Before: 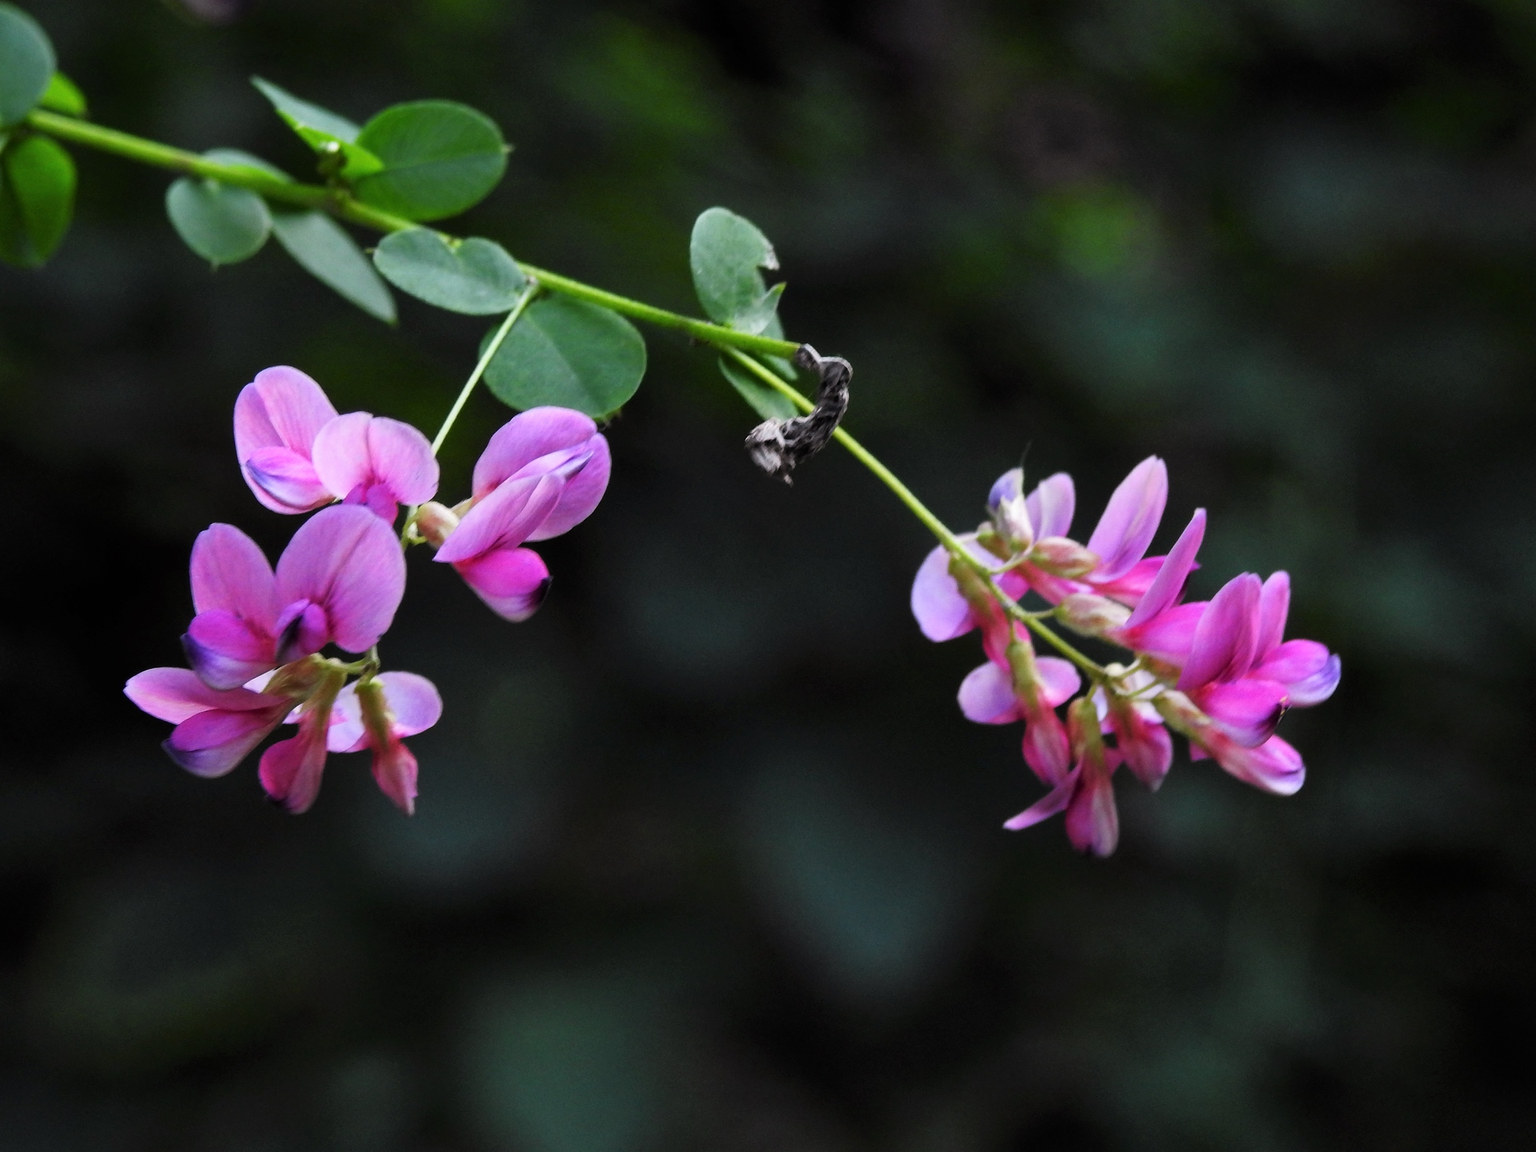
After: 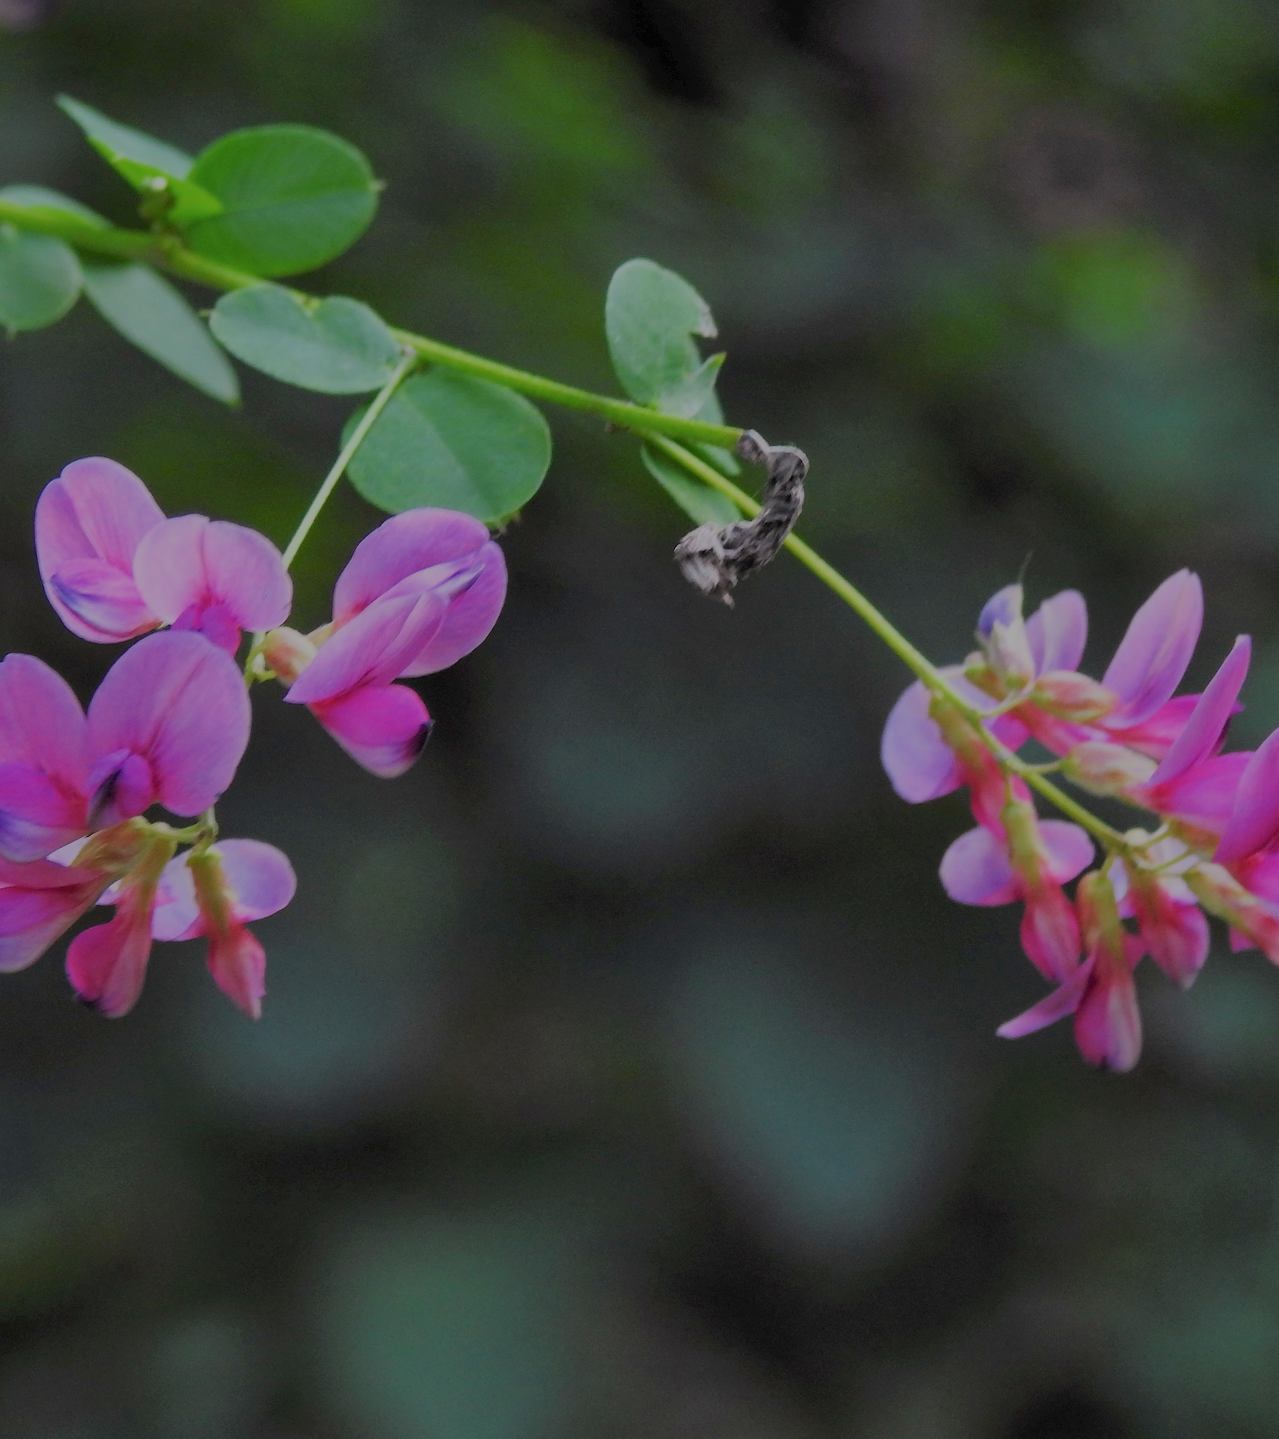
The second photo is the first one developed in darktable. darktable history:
filmic rgb: black relative exposure -14 EV, white relative exposure 8 EV, threshold 3 EV, hardness 3.74, latitude 50%, contrast 0.5, color science v5 (2021), contrast in shadows safe, contrast in highlights safe, enable highlight reconstruction true
crop and rotate: left 13.409%, right 19.924%
contrast brightness saturation: saturation -0.04
